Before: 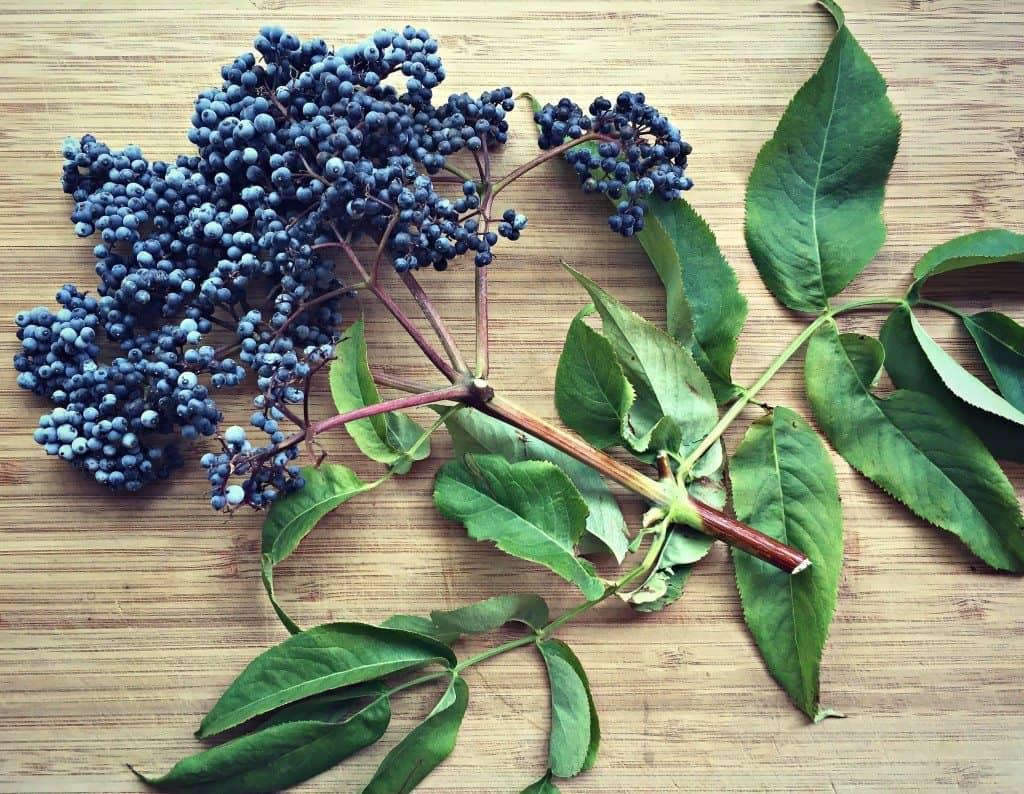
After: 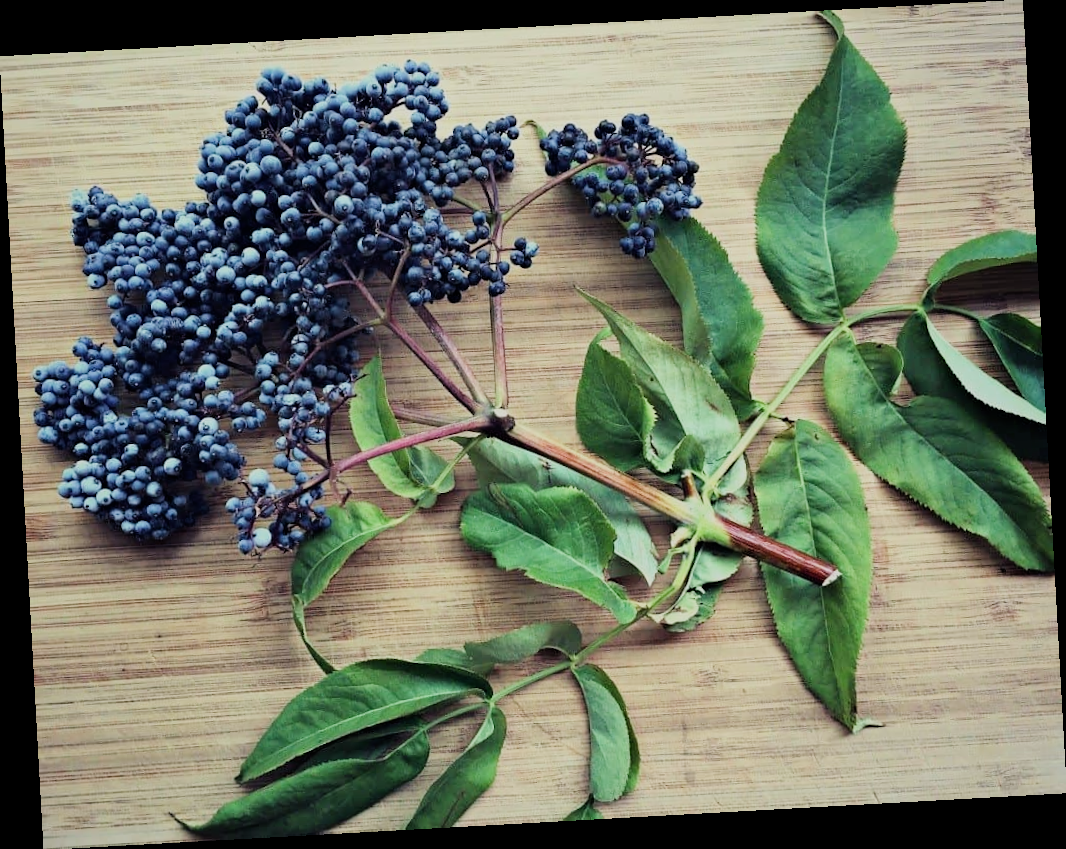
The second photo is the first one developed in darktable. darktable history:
rotate and perspective: rotation -3.18°, automatic cropping off
filmic rgb: black relative exposure -7.65 EV, white relative exposure 4.56 EV, hardness 3.61, contrast 1.05
